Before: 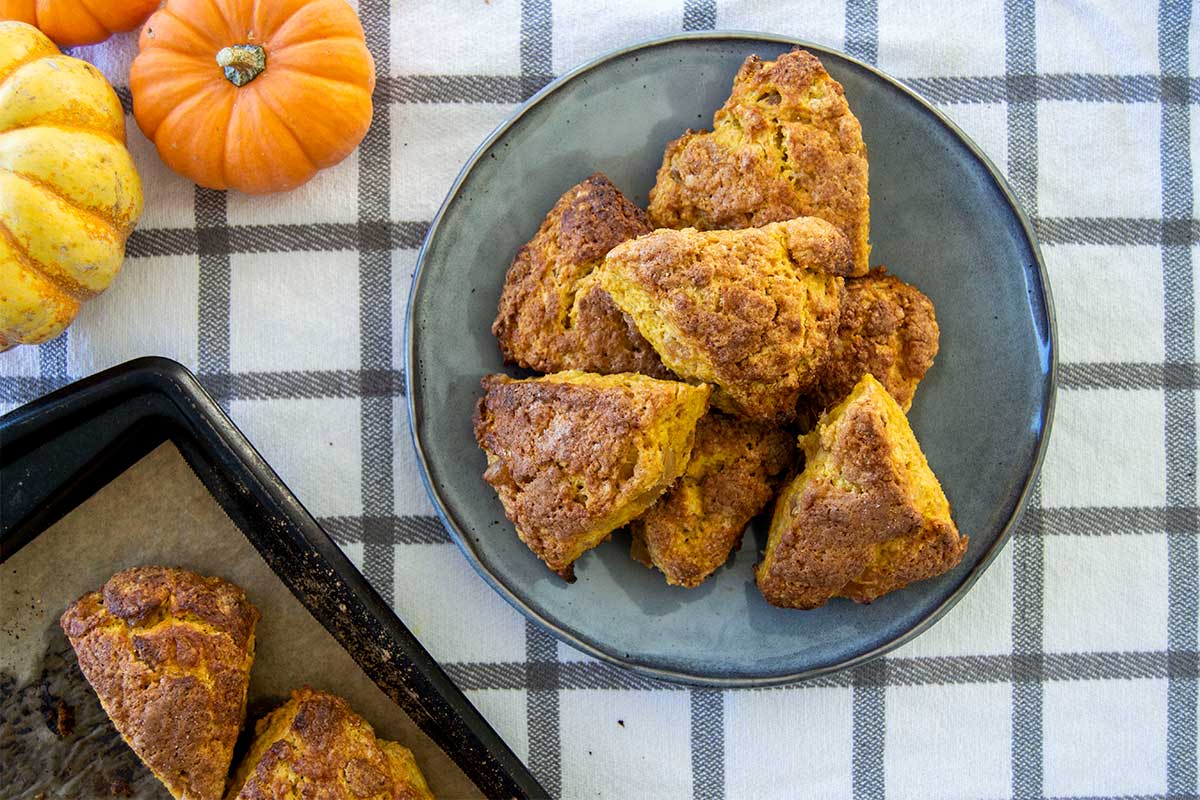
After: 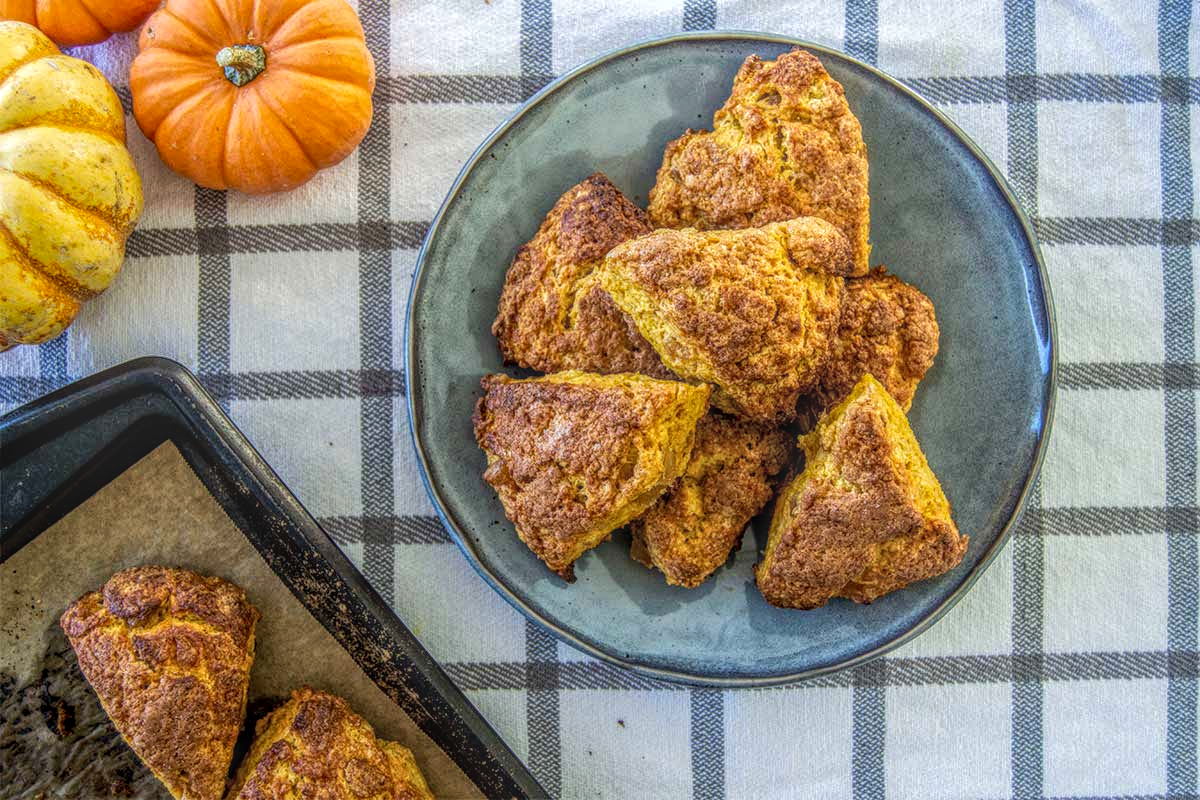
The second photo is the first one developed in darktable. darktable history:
local contrast: highlights 0%, shadows 0%, detail 200%, midtone range 0.25
rotate and perspective: crop left 0, crop top 0
velvia: strength 21.76%
